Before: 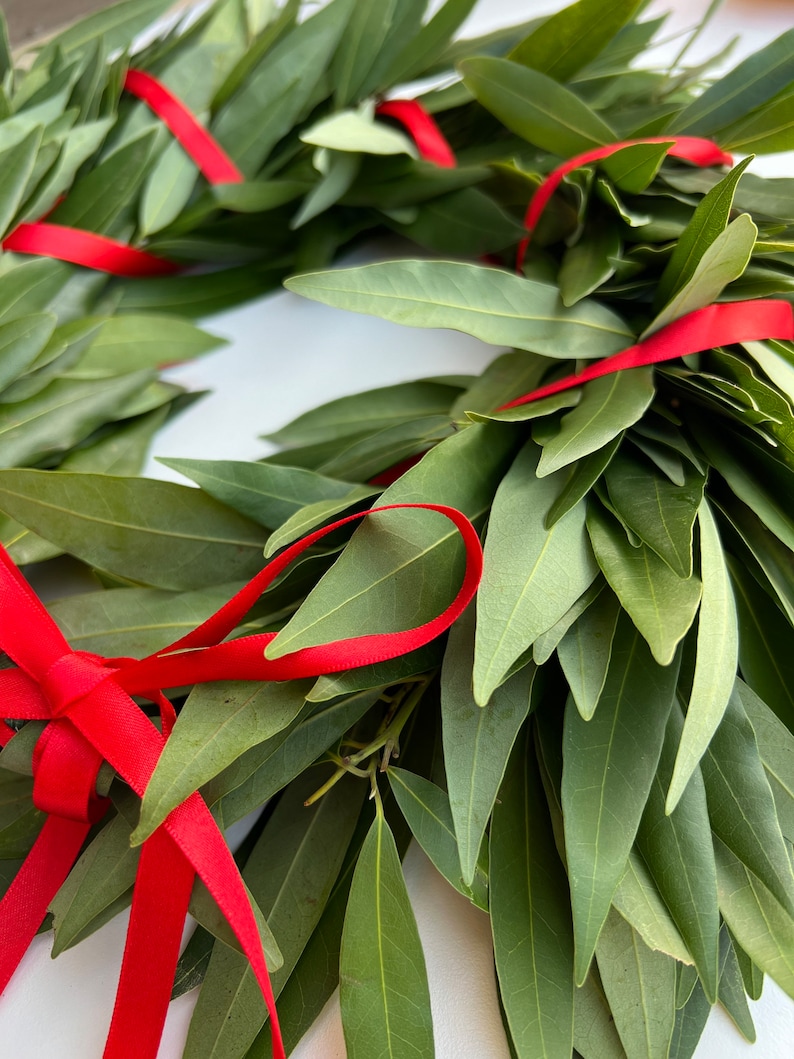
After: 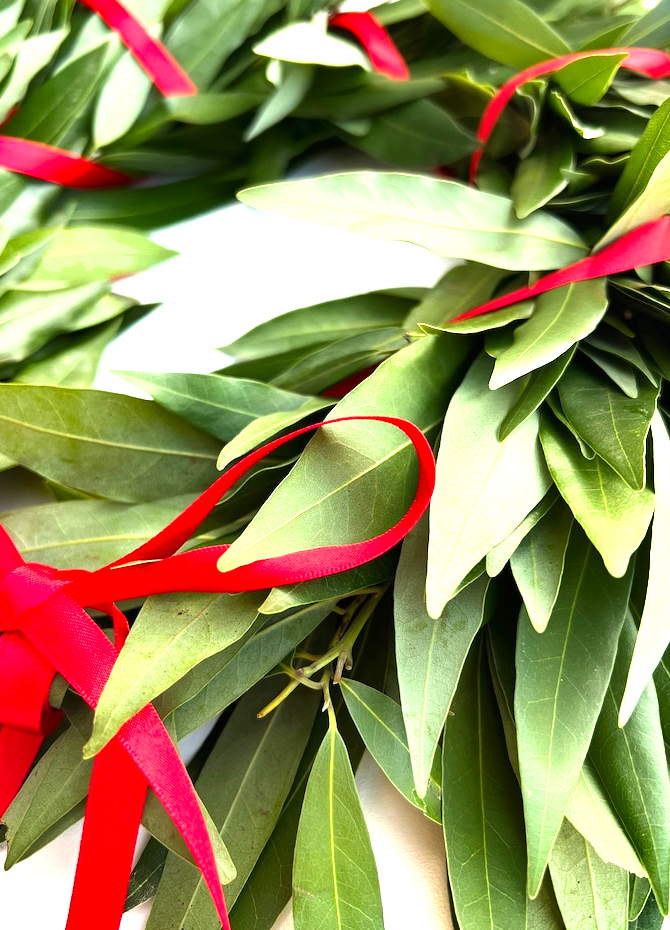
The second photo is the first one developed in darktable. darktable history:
shadows and highlights: soften with gaussian
tone equalizer: -8 EV -0.424 EV, -7 EV -0.428 EV, -6 EV -0.372 EV, -5 EV -0.205 EV, -3 EV 0.211 EV, -2 EV 0.334 EV, -1 EV 0.384 EV, +0 EV 0.425 EV
exposure: black level correction 0, exposure 1.099 EV, compensate exposure bias true, compensate highlight preservation false
crop: left 6.039%, top 8.388%, right 9.541%, bottom 3.721%
